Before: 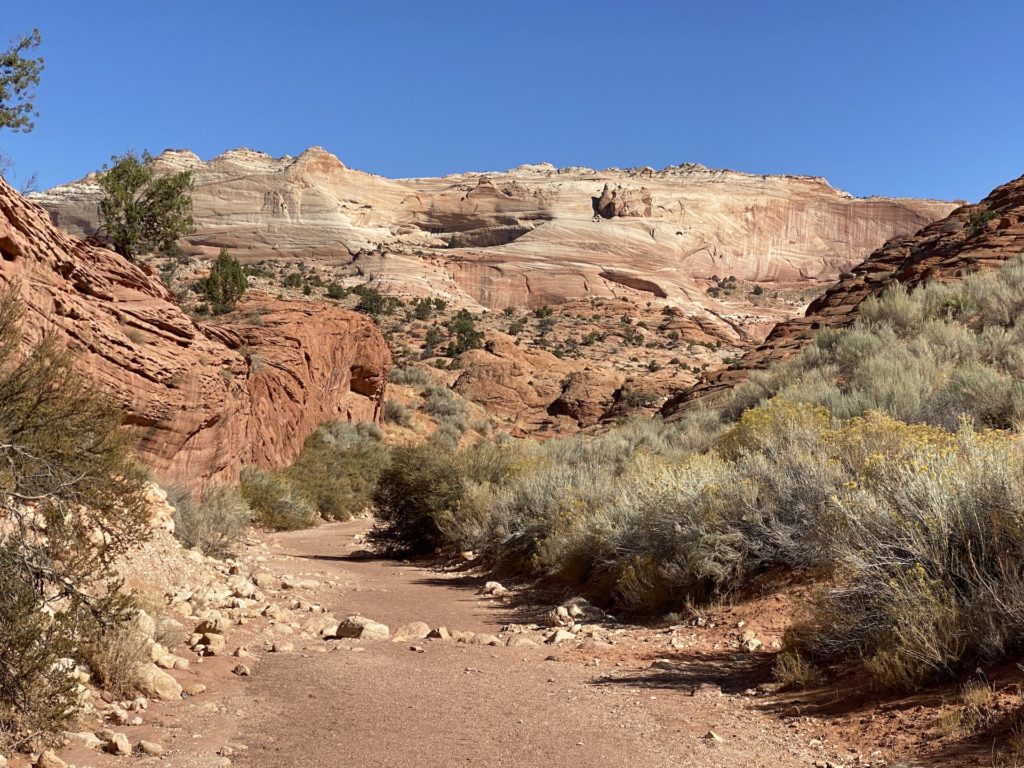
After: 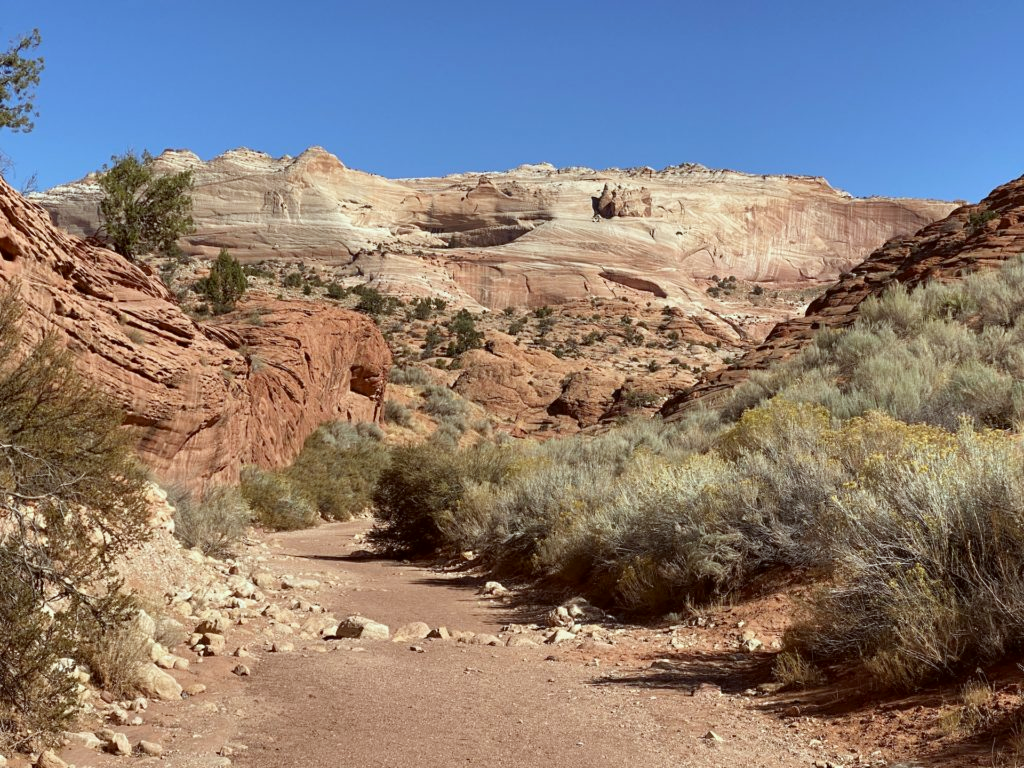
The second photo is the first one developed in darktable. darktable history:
color correction: highlights a* -5.06, highlights b* -3.39, shadows a* 3.92, shadows b* 4.14
